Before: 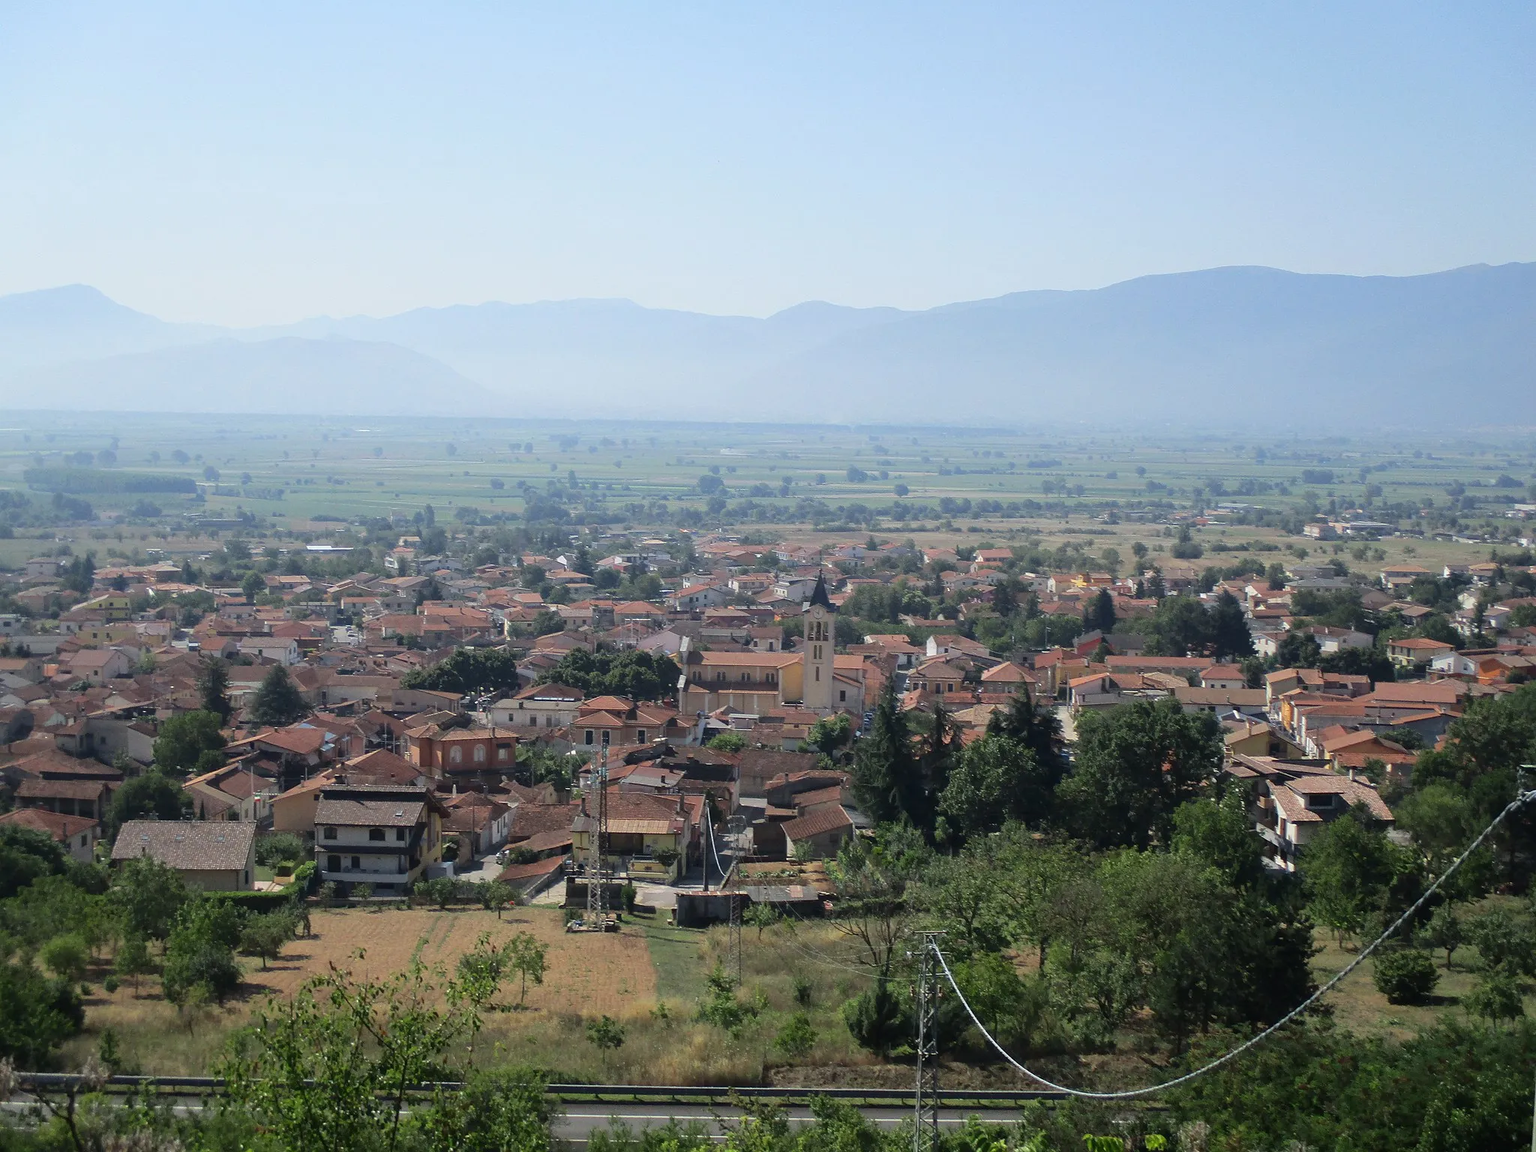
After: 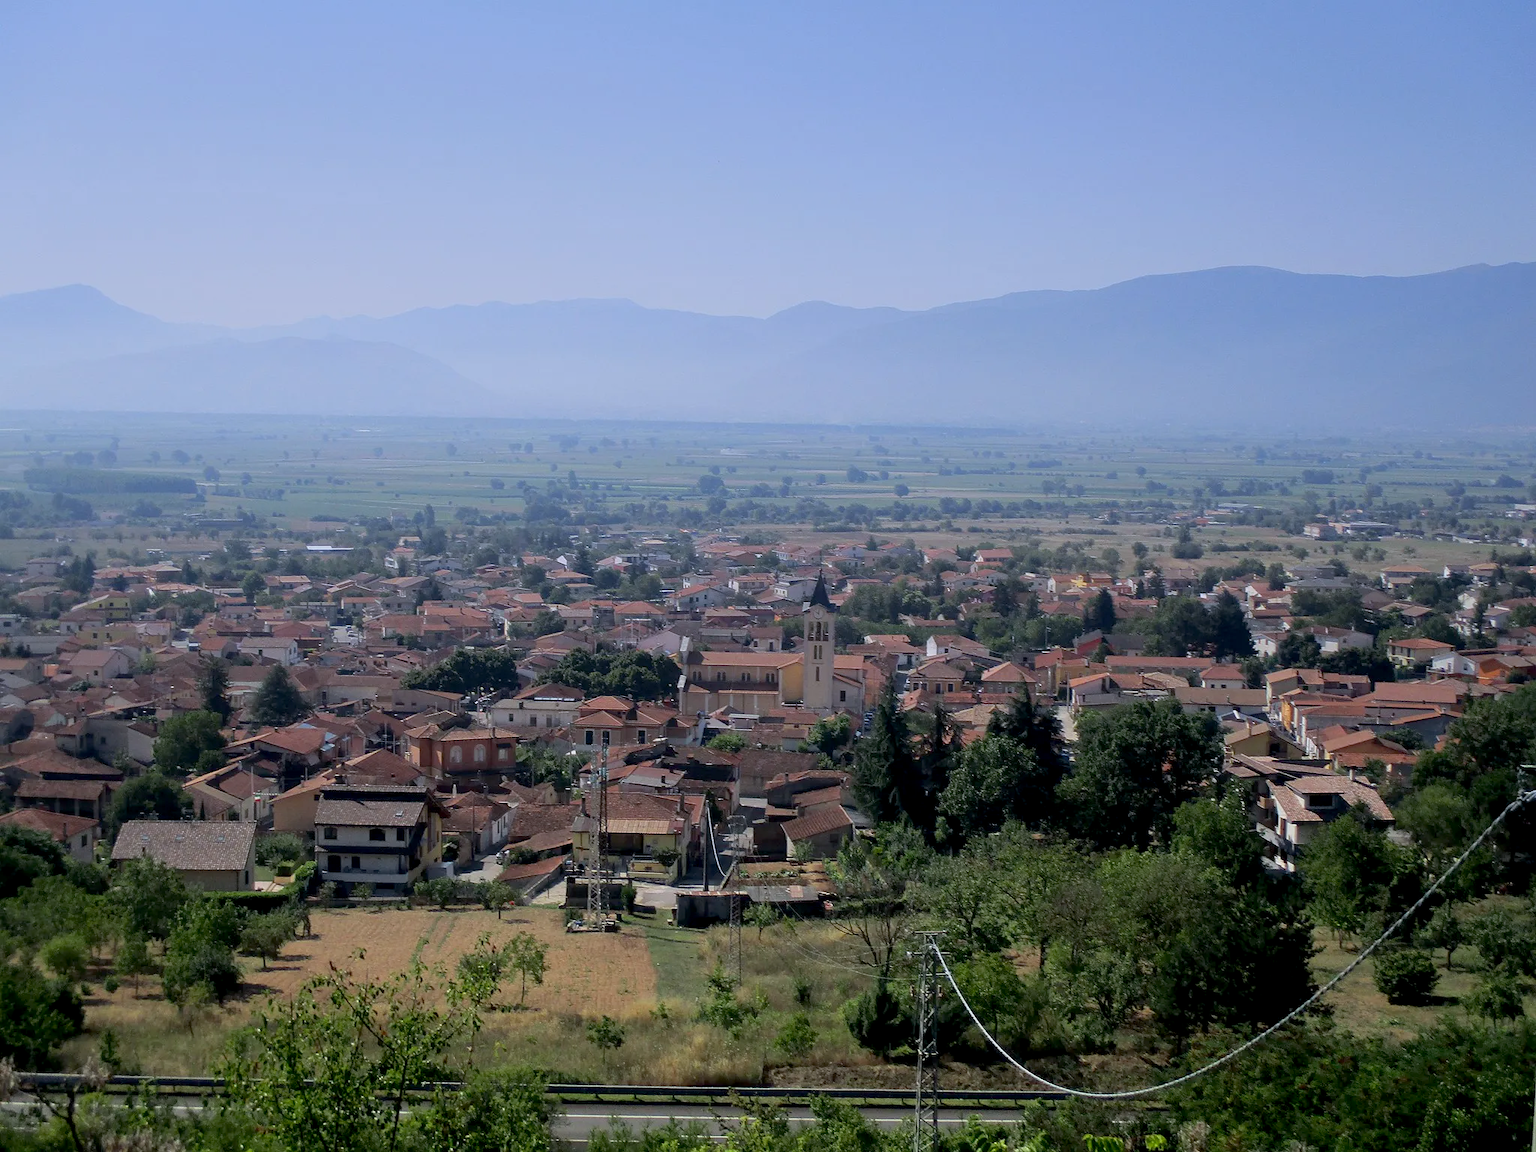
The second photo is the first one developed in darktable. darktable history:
graduated density: hue 238.83°, saturation 50%
exposure: black level correction 0.01, exposure 0.011 EV, compensate highlight preservation false
